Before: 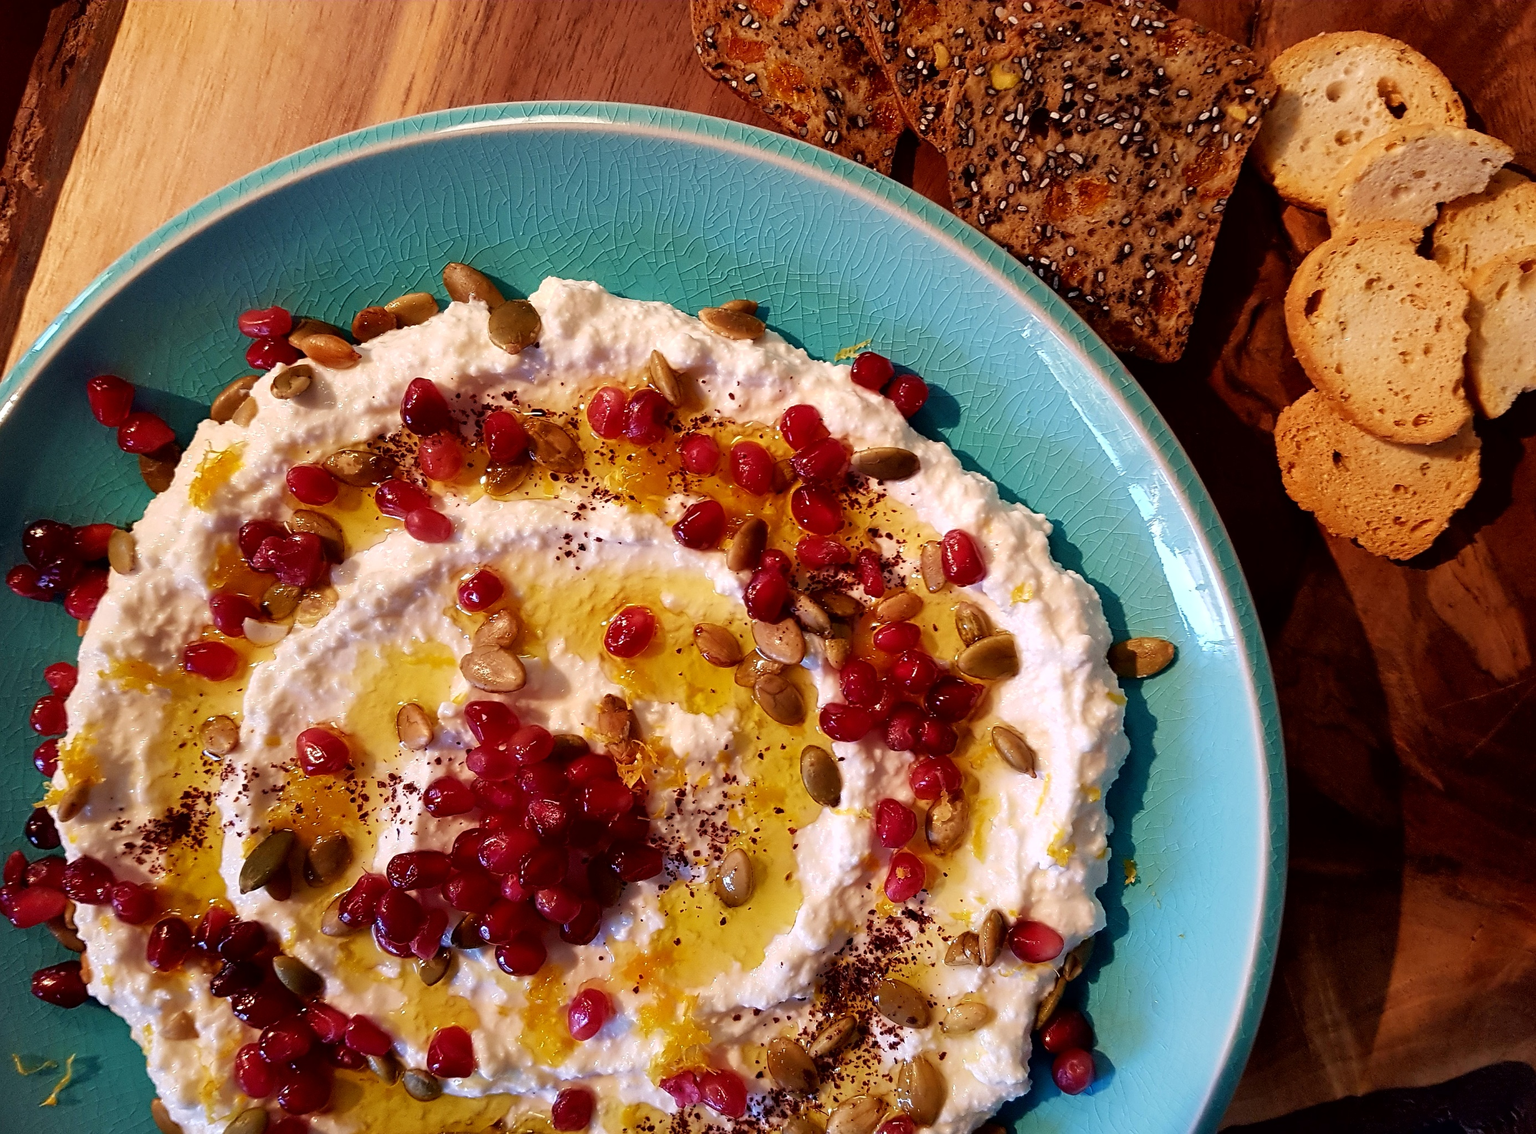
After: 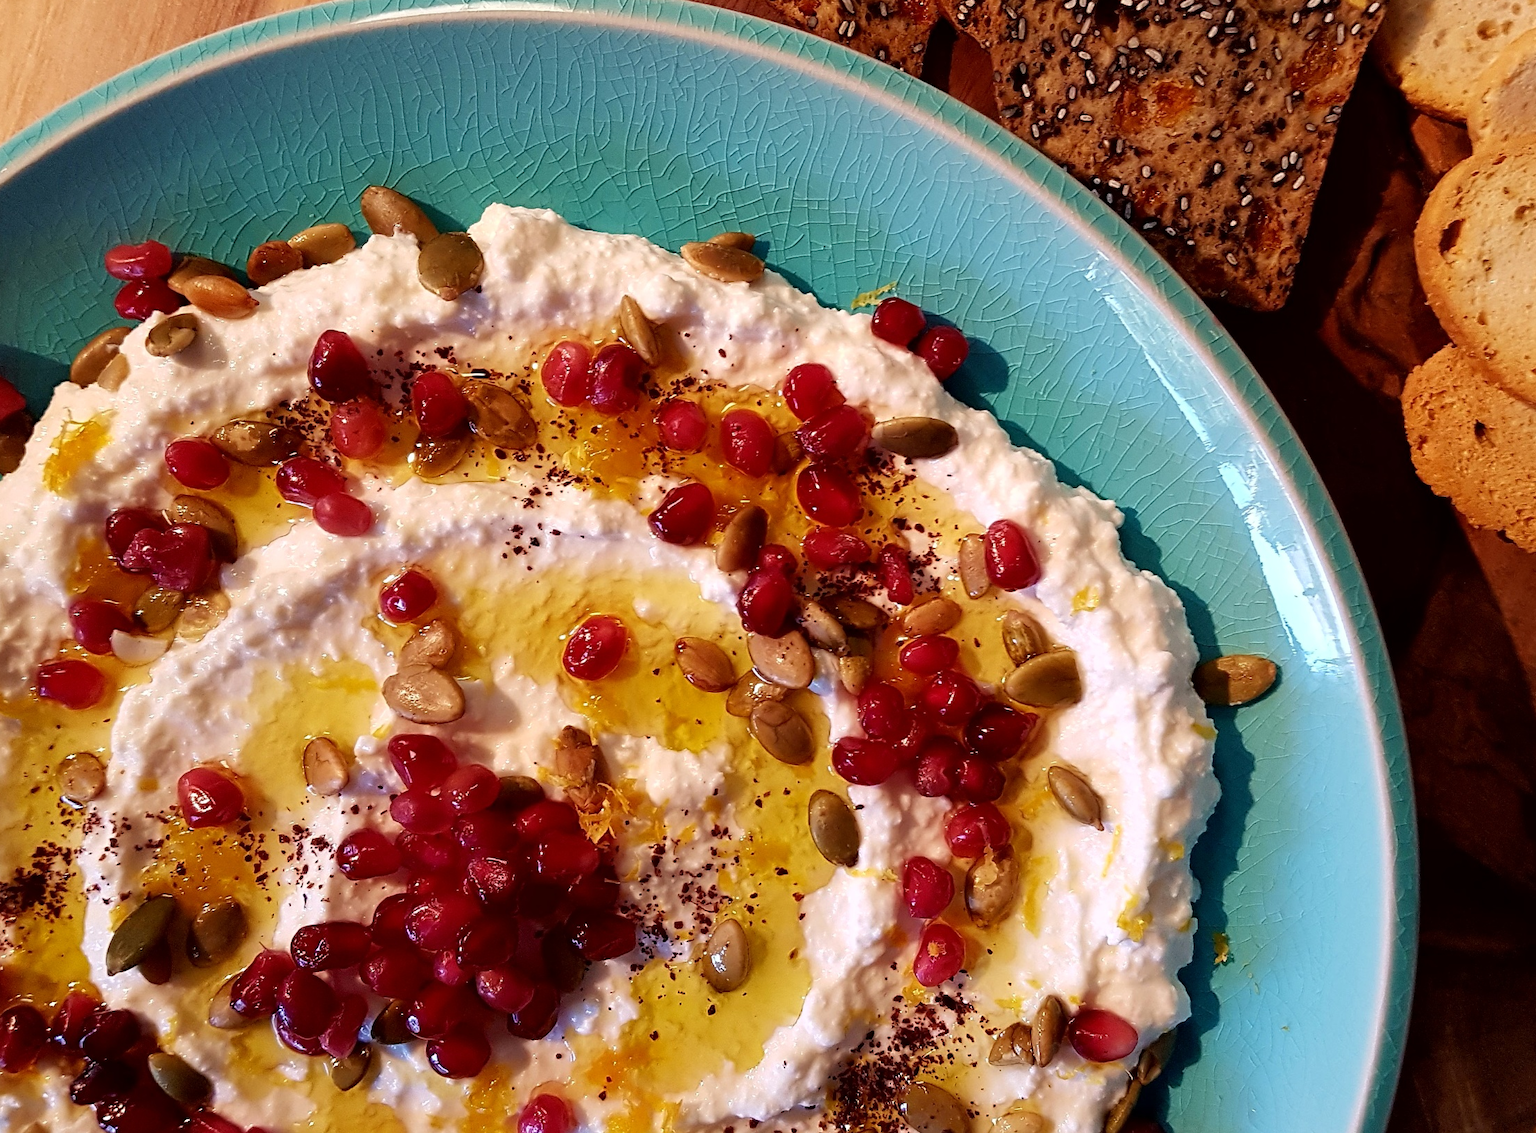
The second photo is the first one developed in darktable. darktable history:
white balance: emerald 1
crop and rotate: left 10.071%, top 10.071%, right 10.02%, bottom 10.02%
